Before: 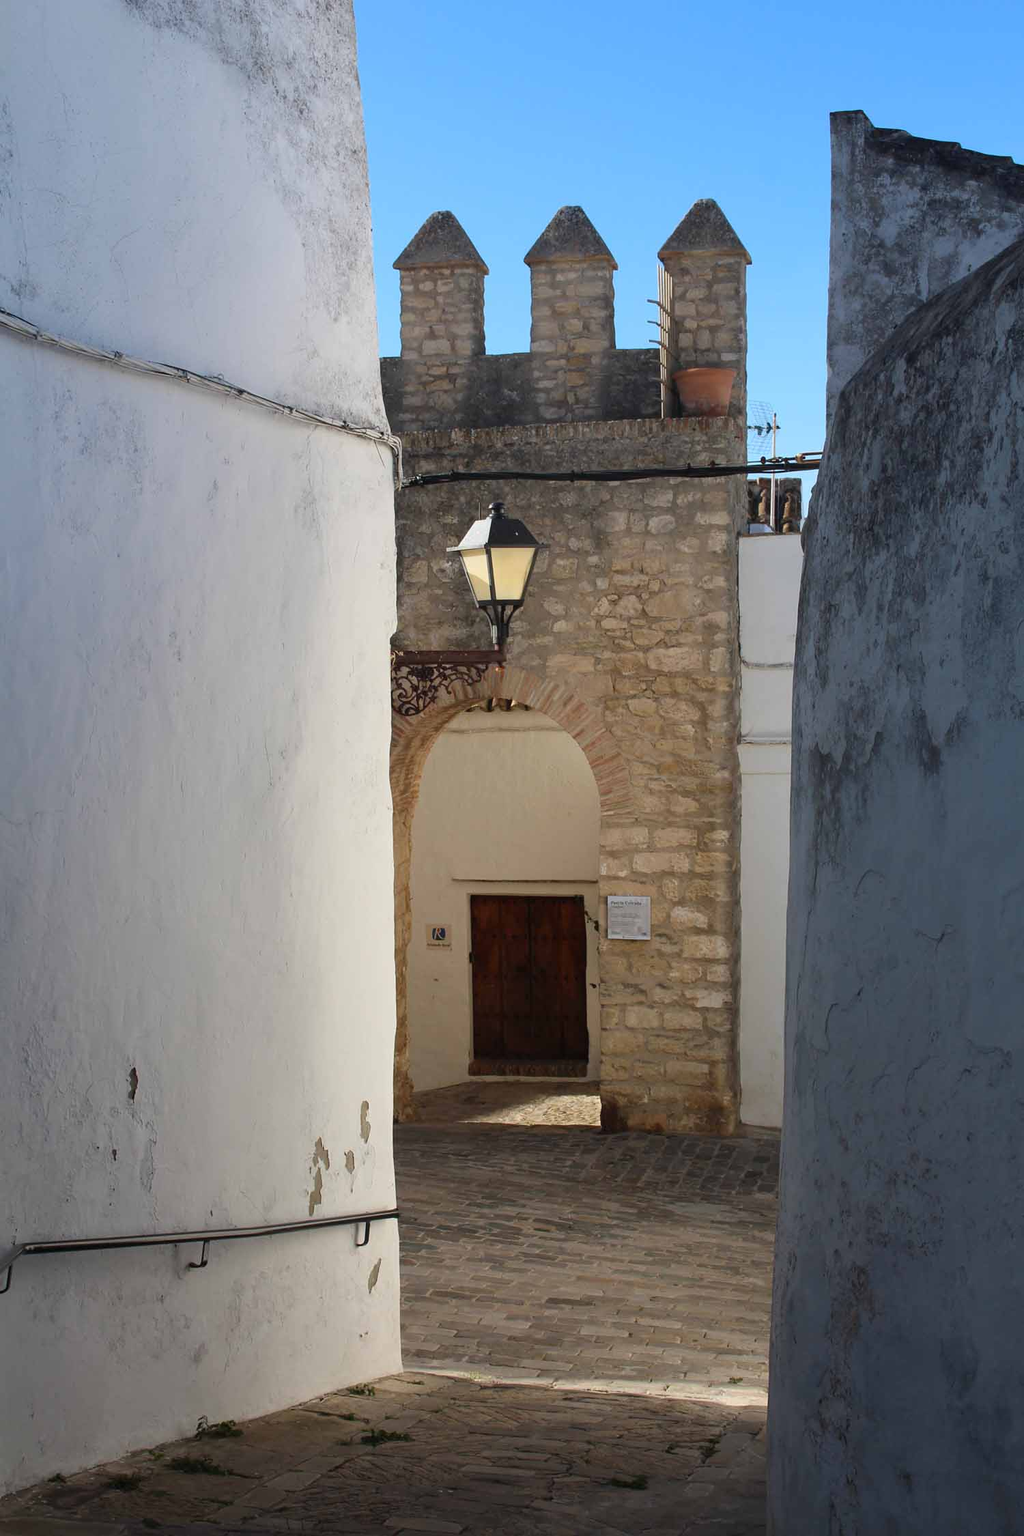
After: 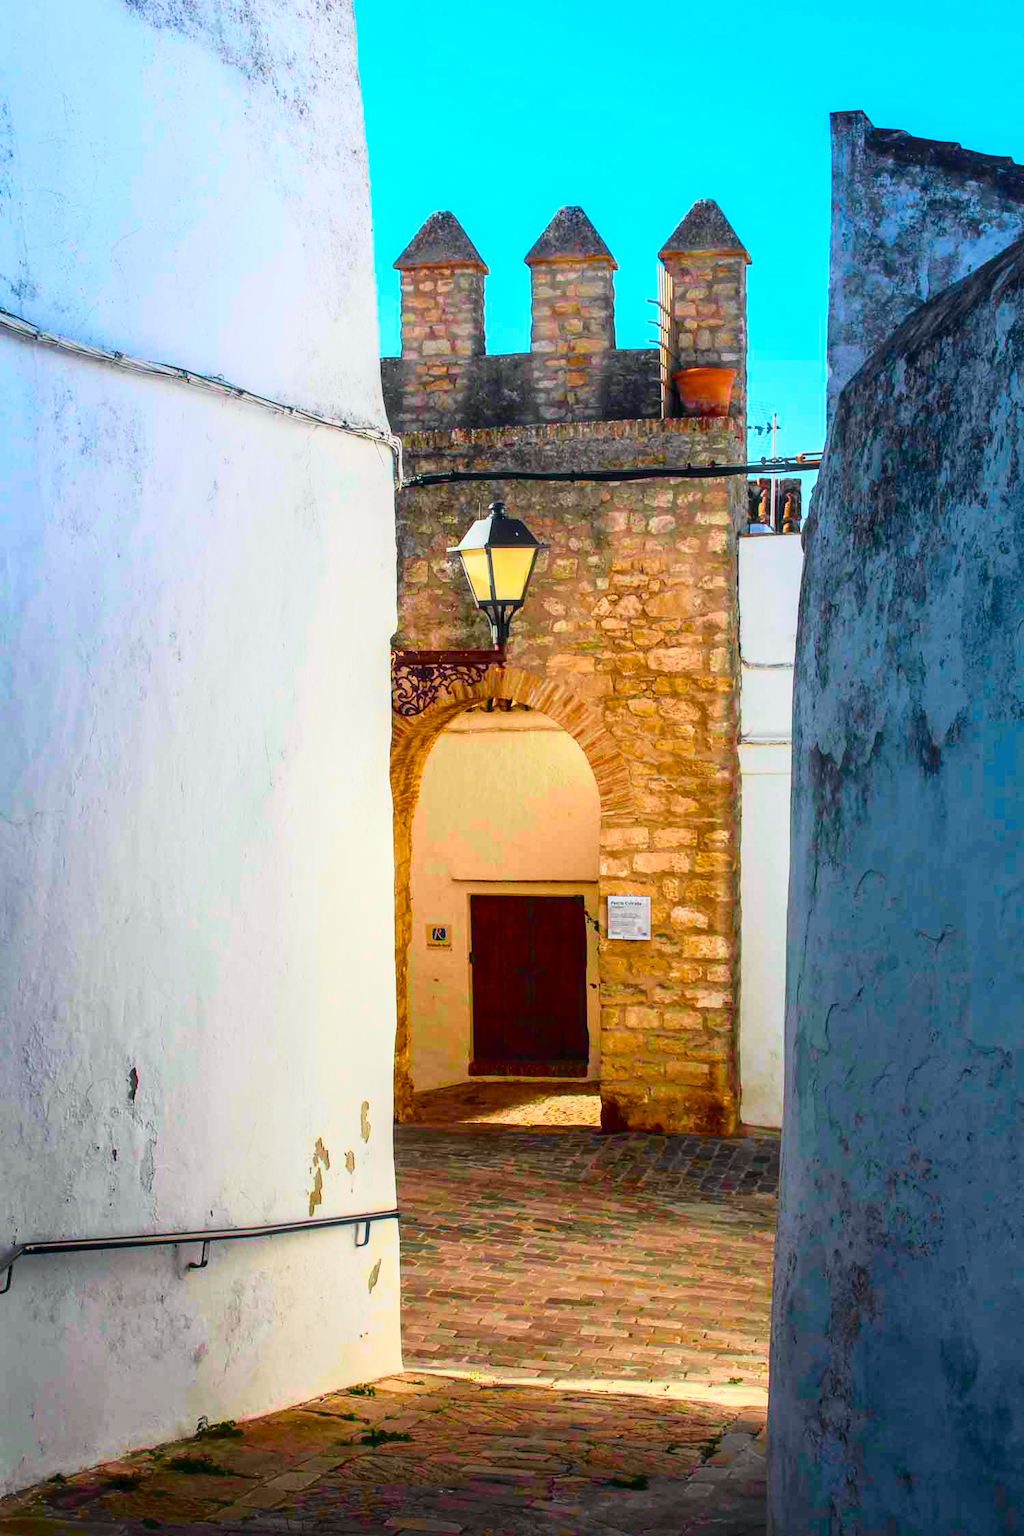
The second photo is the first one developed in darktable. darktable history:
tone curve: curves: ch0 [(0, 0) (0.046, 0.031) (0.163, 0.114) (0.391, 0.432) (0.488, 0.561) (0.695, 0.839) (0.785, 0.904) (1, 0.965)]; ch1 [(0, 0) (0.248, 0.252) (0.427, 0.412) (0.482, 0.462) (0.499, 0.497) (0.518, 0.52) (0.535, 0.577) (0.585, 0.623) (0.679, 0.743) (0.788, 0.809) (1, 1)]; ch2 [(0, 0) (0.313, 0.262) (0.427, 0.417) (0.473, 0.47) (0.503, 0.503) (0.523, 0.515) (0.557, 0.596) (0.598, 0.646) (0.708, 0.771) (1, 1)], color space Lab, independent channels, preserve colors none
haze removal: strength -0.1, adaptive false
exposure: compensate highlight preservation false
color balance rgb: linear chroma grading › shadows 10%, linear chroma grading › highlights 10%, linear chroma grading › global chroma 15%, linear chroma grading › mid-tones 15%, perceptual saturation grading › global saturation 40%, perceptual saturation grading › highlights -25%, perceptual saturation grading › mid-tones 35%, perceptual saturation grading › shadows 35%, perceptual brilliance grading › global brilliance 11.29%, global vibrance 11.29%
local contrast: highlights 25%, detail 130%
